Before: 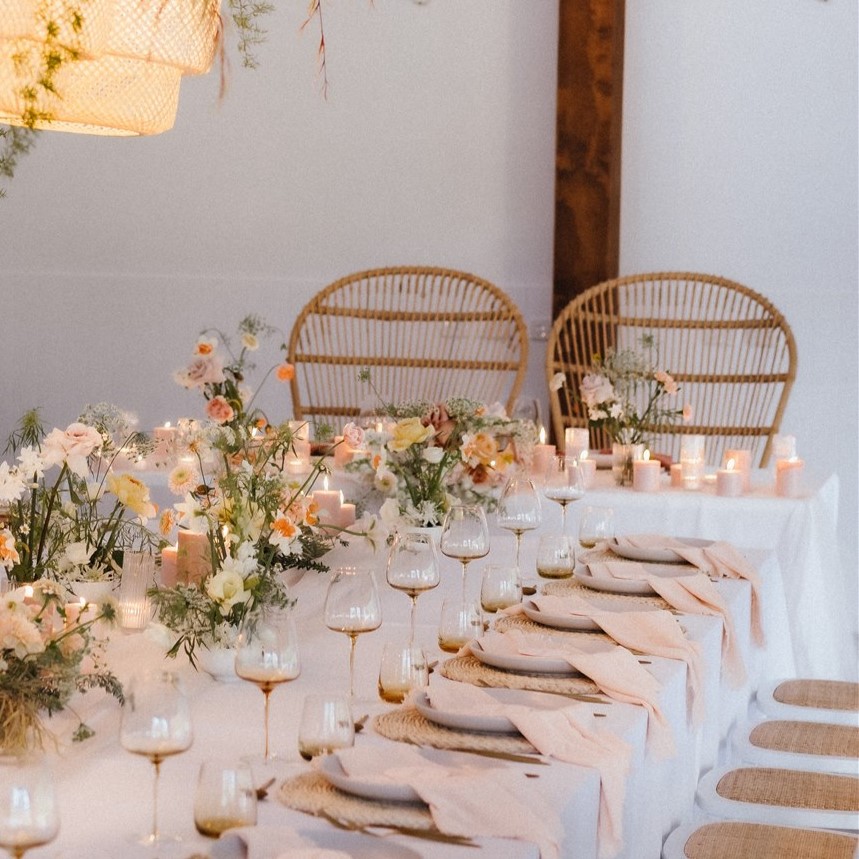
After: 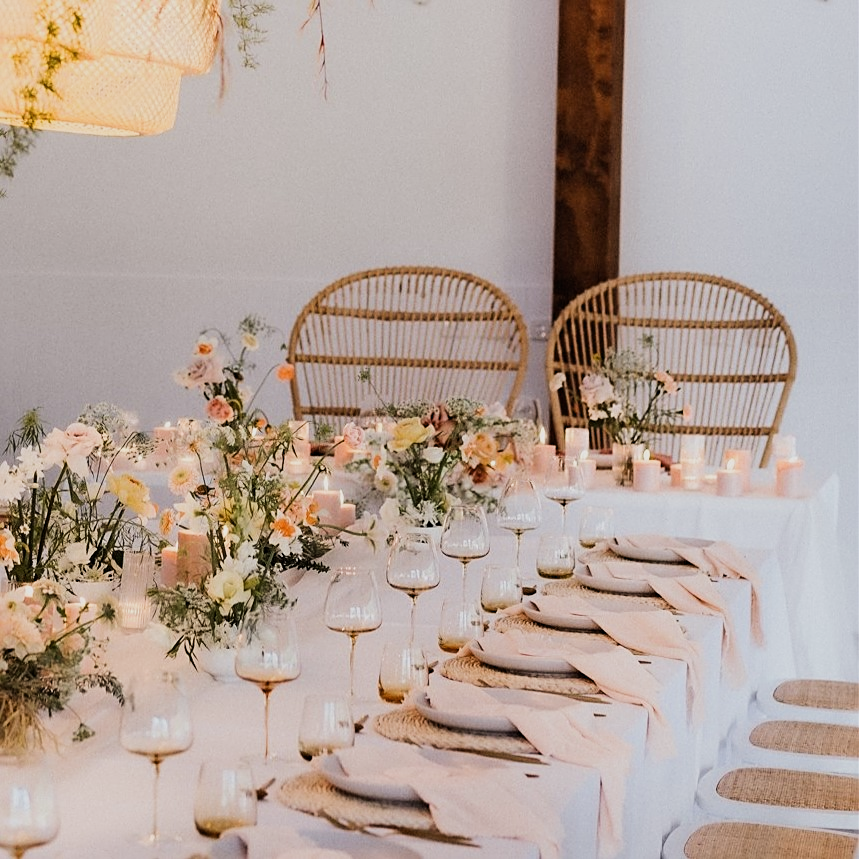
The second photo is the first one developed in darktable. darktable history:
filmic rgb: black relative exposure -7.5 EV, white relative exposure 5 EV, hardness 3.31, contrast 1.3, contrast in shadows safe
sharpen: on, module defaults
